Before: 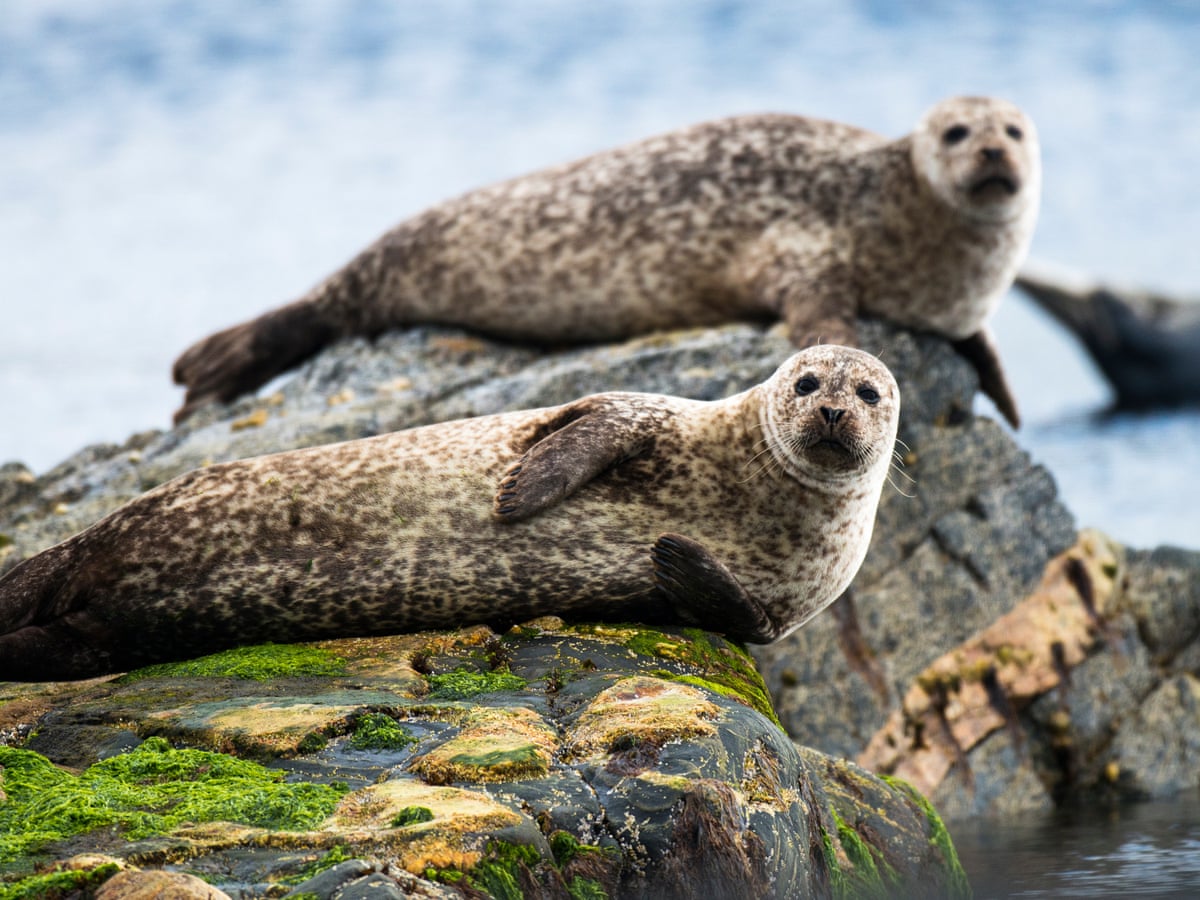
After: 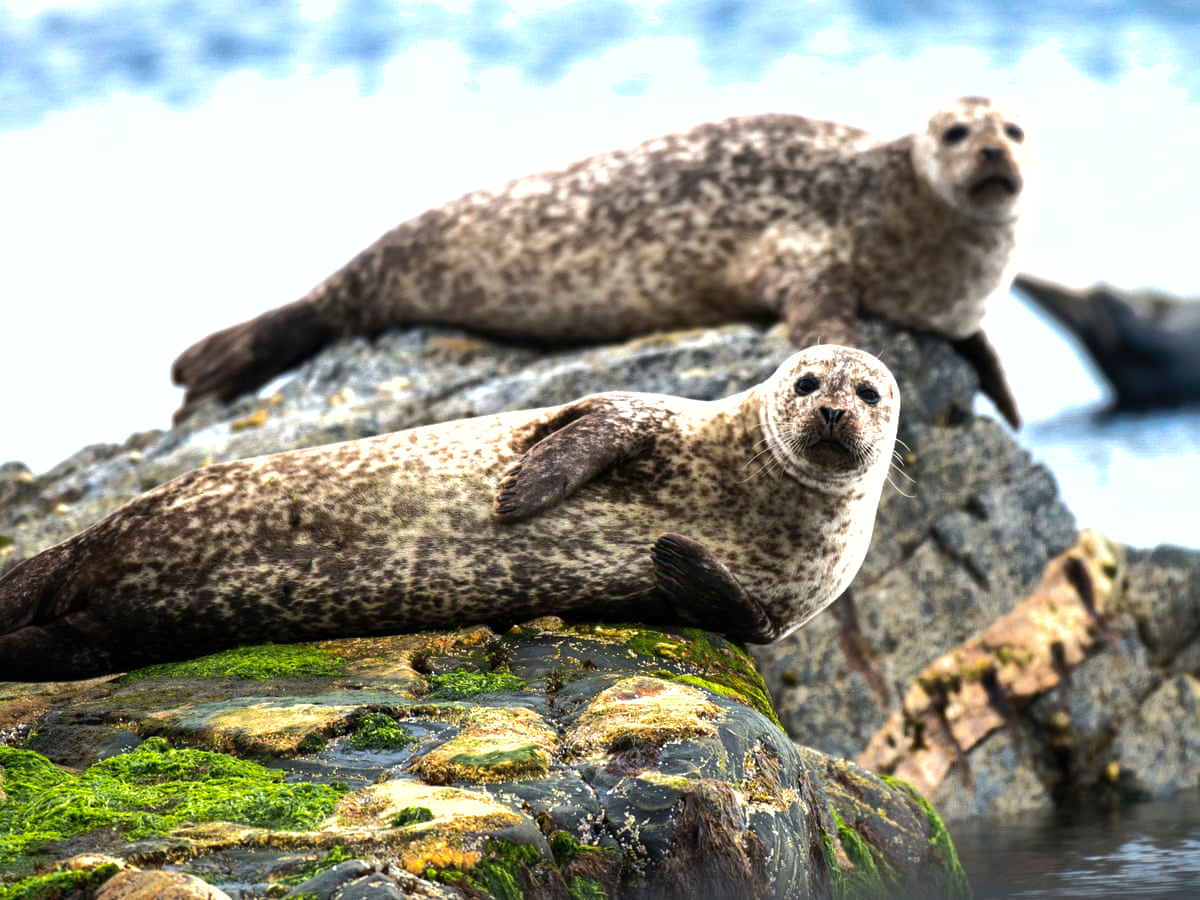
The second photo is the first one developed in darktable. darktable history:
shadows and highlights: on, module defaults
tone equalizer: -8 EV -0.75 EV, -7 EV -0.7 EV, -6 EV -0.6 EV, -5 EV -0.4 EV, -3 EV 0.4 EV, -2 EV 0.6 EV, -1 EV 0.7 EV, +0 EV 0.75 EV, edges refinement/feathering 500, mask exposure compensation -1.57 EV, preserve details no
